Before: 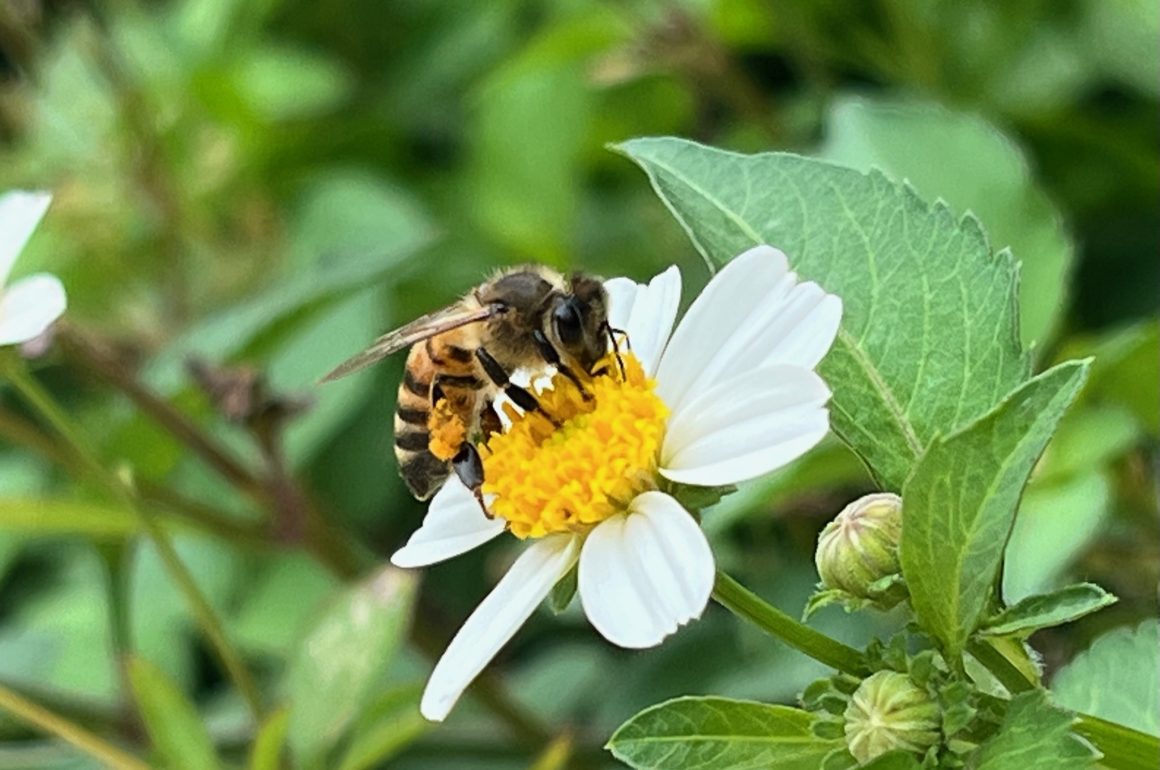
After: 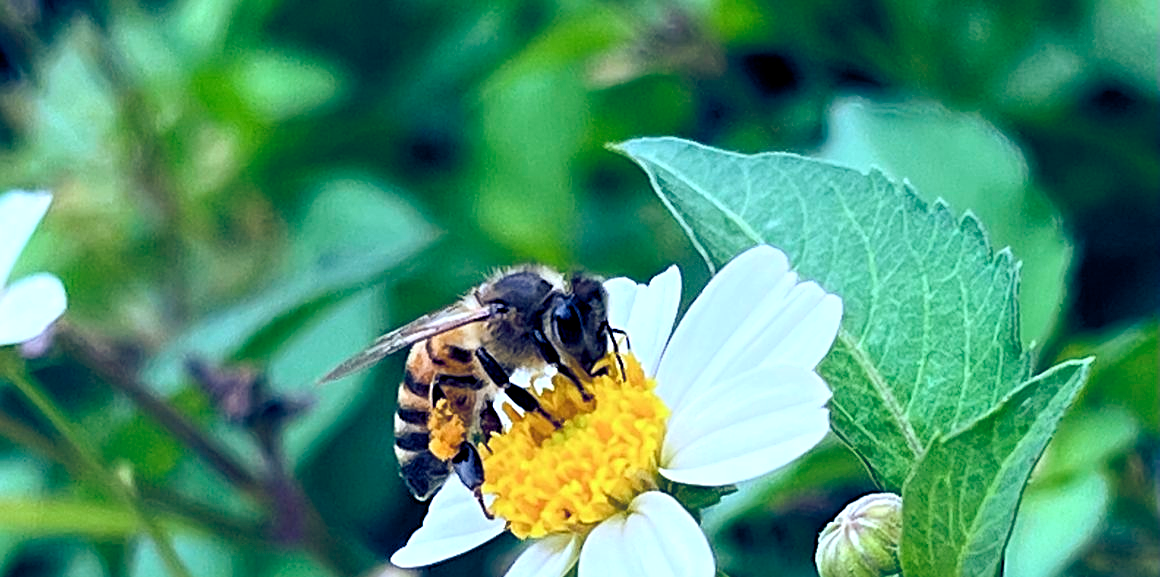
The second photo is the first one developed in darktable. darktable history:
crop: bottom 24.988%
color calibration: illuminant Planckian (black body), x 0.378, y 0.375, temperature 4065 K
white balance: red 1.05, blue 1.072
sharpen: on, module defaults
color balance rgb: shadows lift › luminance -41.13%, shadows lift › chroma 14.13%, shadows lift › hue 260°, power › luminance -3.76%, power › chroma 0.56%, power › hue 40.37°, highlights gain › luminance 16.81%, highlights gain › chroma 2.94%, highlights gain › hue 260°, global offset › luminance -0.29%, global offset › chroma 0.31%, global offset › hue 260°, perceptual saturation grading › global saturation 20%, perceptual saturation grading › highlights -13.92%, perceptual saturation grading › shadows 50%
